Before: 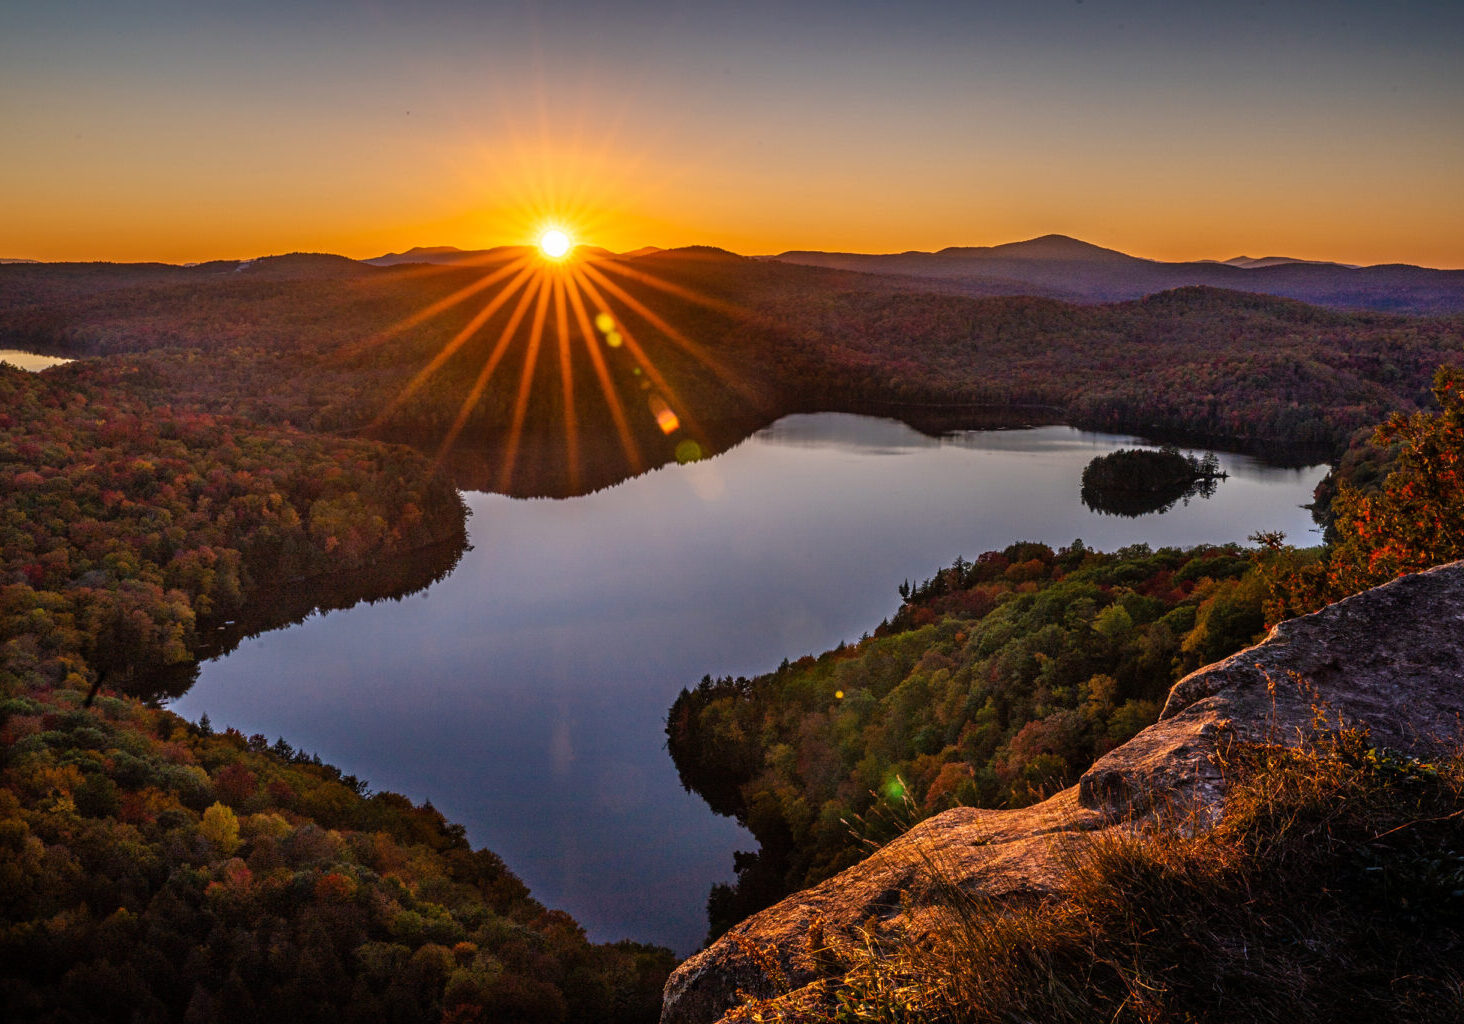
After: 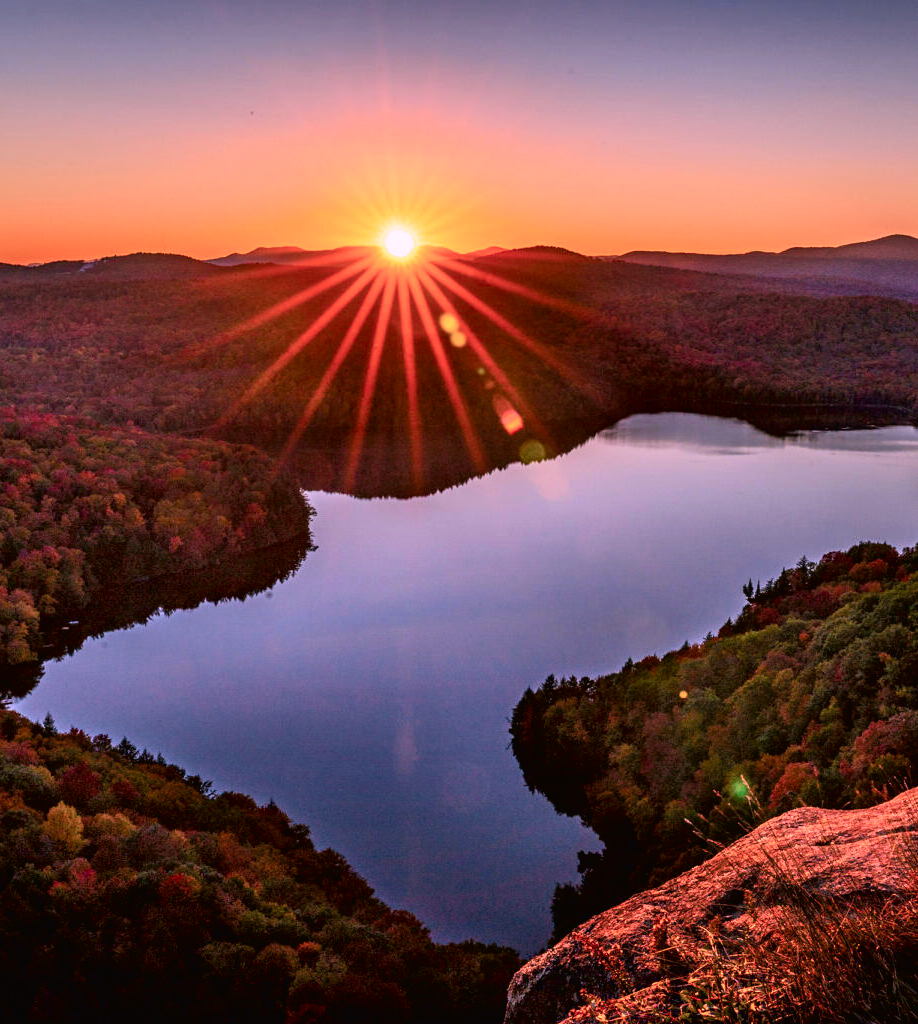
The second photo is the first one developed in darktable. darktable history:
crop: left 10.67%, right 26.563%
color correction: highlights a* 15.32, highlights b* -20.58
tone curve: curves: ch0 [(0, 0.013) (0.054, 0.018) (0.205, 0.191) (0.289, 0.292) (0.39, 0.424) (0.493, 0.551) (0.666, 0.743) (0.795, 0.841) (1, 0.998)]; ch1 [(0, 0) (0.385, 0.343) (0.439, 0.415) (0.494, 0.495) (0.501, 0.501) (0.51, 0.509) (0.54, 0.552) (0.586, 0.614) (0.66, 0.706) (0.783, 0.804) (1, 1)]; ch2 [(0, 0) (0.32, 0.281) (0.403, 0.399) (0.441, 0.428) (0.47, 0.469) (0.498, 0.496) (0.524, 0.538) (0.566, 0.579) (0.633, 0.665) (0.7, 0.711) (1, 1)], color space Lab, independent channels, preserve colors none
